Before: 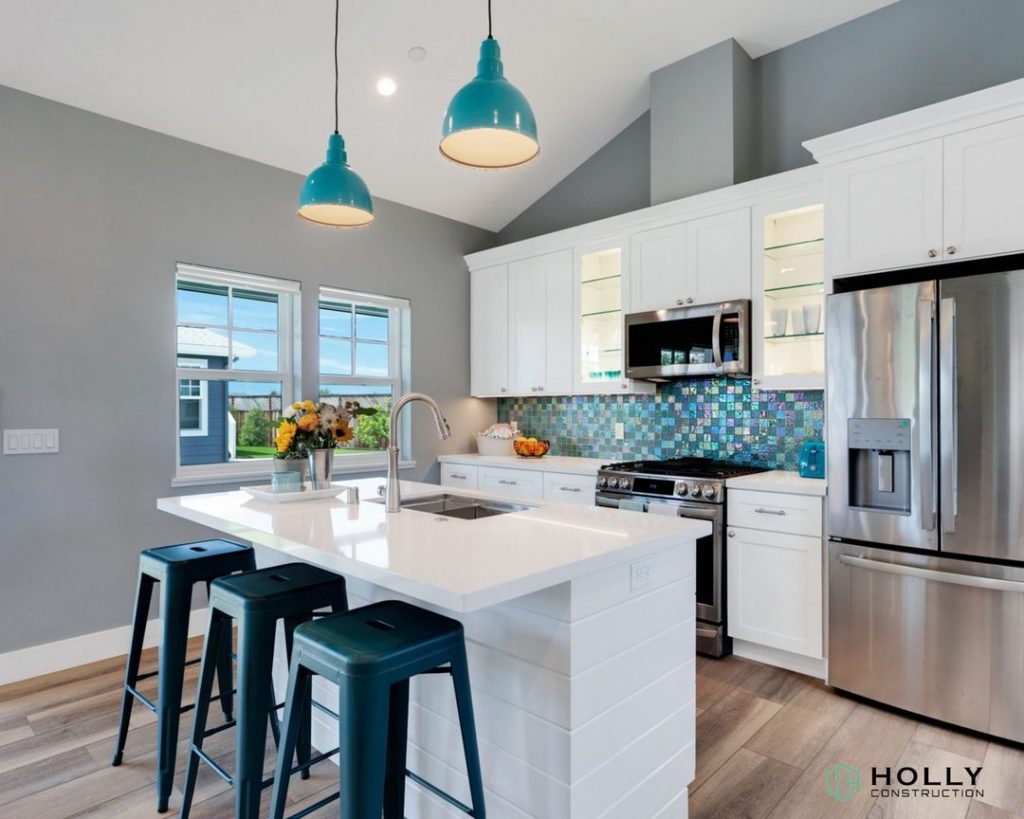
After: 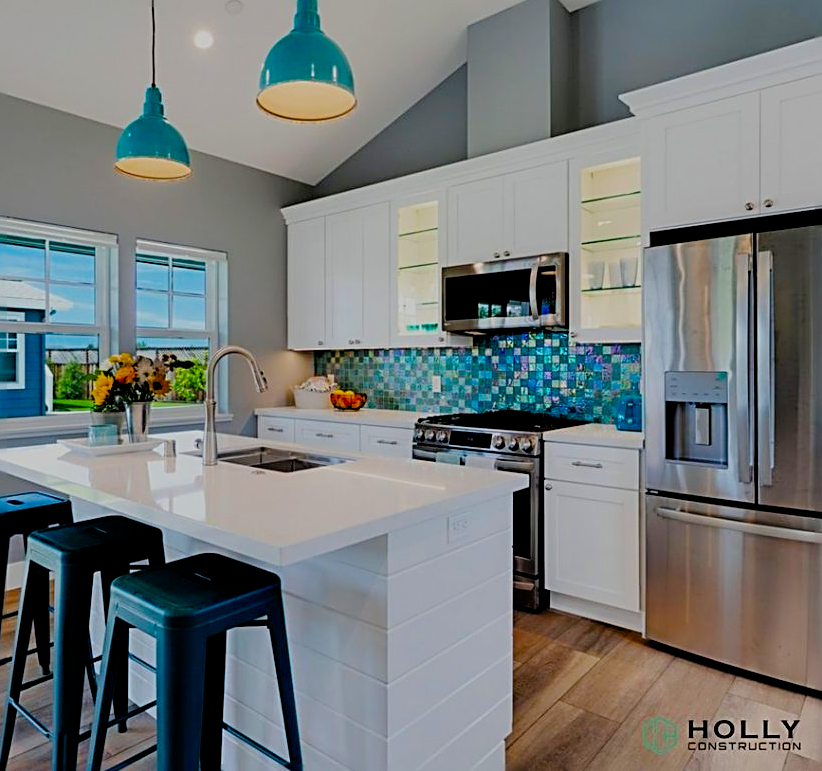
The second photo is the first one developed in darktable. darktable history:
exposure: black level correction 0, exposure -0.721 EV, compensate highlight preservation false
crop and rotate: left 17.959%, top 5.771%, right 1.742%
sharpen: radius 2.584, amount 0.688
filmic rgb: black relative exposure -7.75 EV, white relative exposure 4.4 EV, threshold 3 EV, target black luminance 0%, hardness 3.76, latitude 50.51%, contrast 1.074, highlights saturation mix 10%, shadows ↔ highlights balance -0.22%, color science v4 (2020), enable highlight reconstruction true
color balance rgb: perceptual saturation grading › global saturation 45%, perceptual saturation grading › highlights -25%, perceptual saturation grading › shadows 50%, perceptual brilliance grading › global brilliance 3%, global vibrance 3%
